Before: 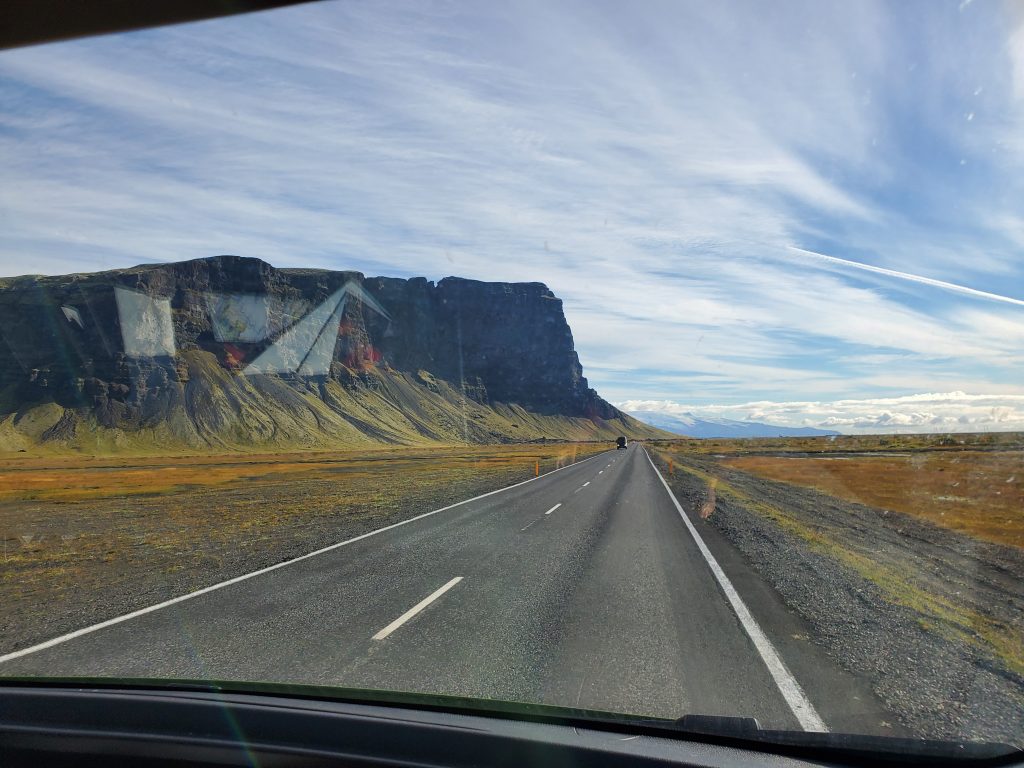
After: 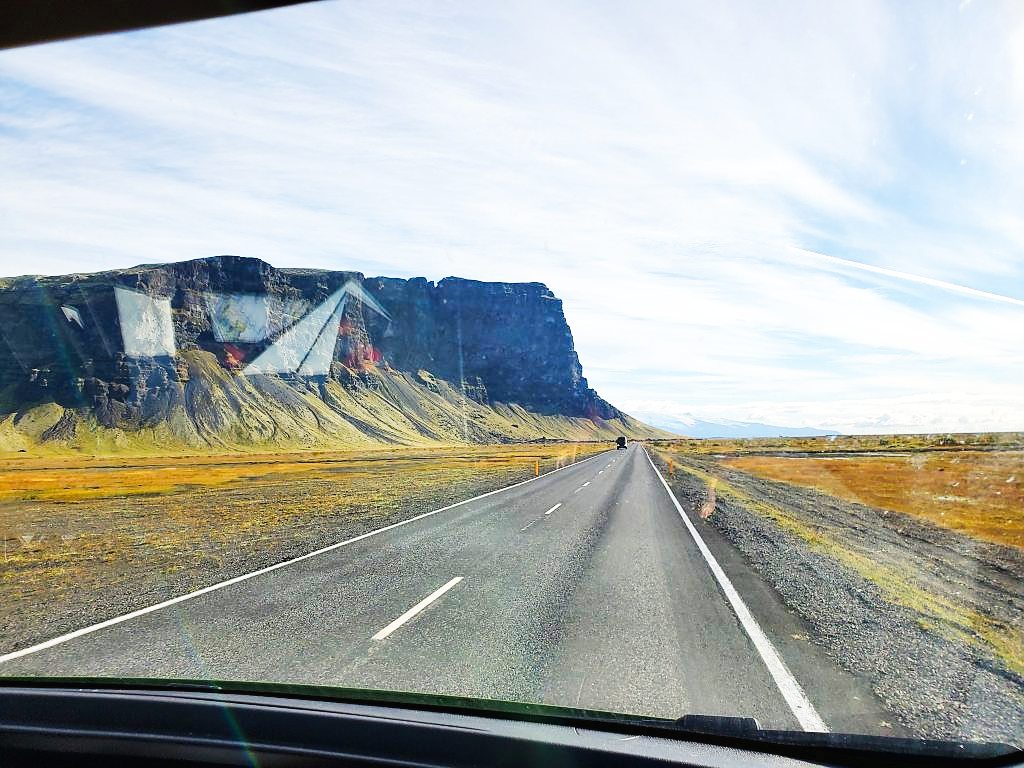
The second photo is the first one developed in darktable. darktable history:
base curve: curves: ch0 [(0, 0.003) (0.001, 0.002) (0.006, 0.004) (0.02, 0.022) (0.048, 0.086) (0.094, 0.234) (0.162, 0.431) (0.258, 0.629) (0.385, 0.8) (0.548, 0.918) (0.751, 0.988) (1, 1)], preserve colors none
sharpen: radius 0.969, amount 0.604
